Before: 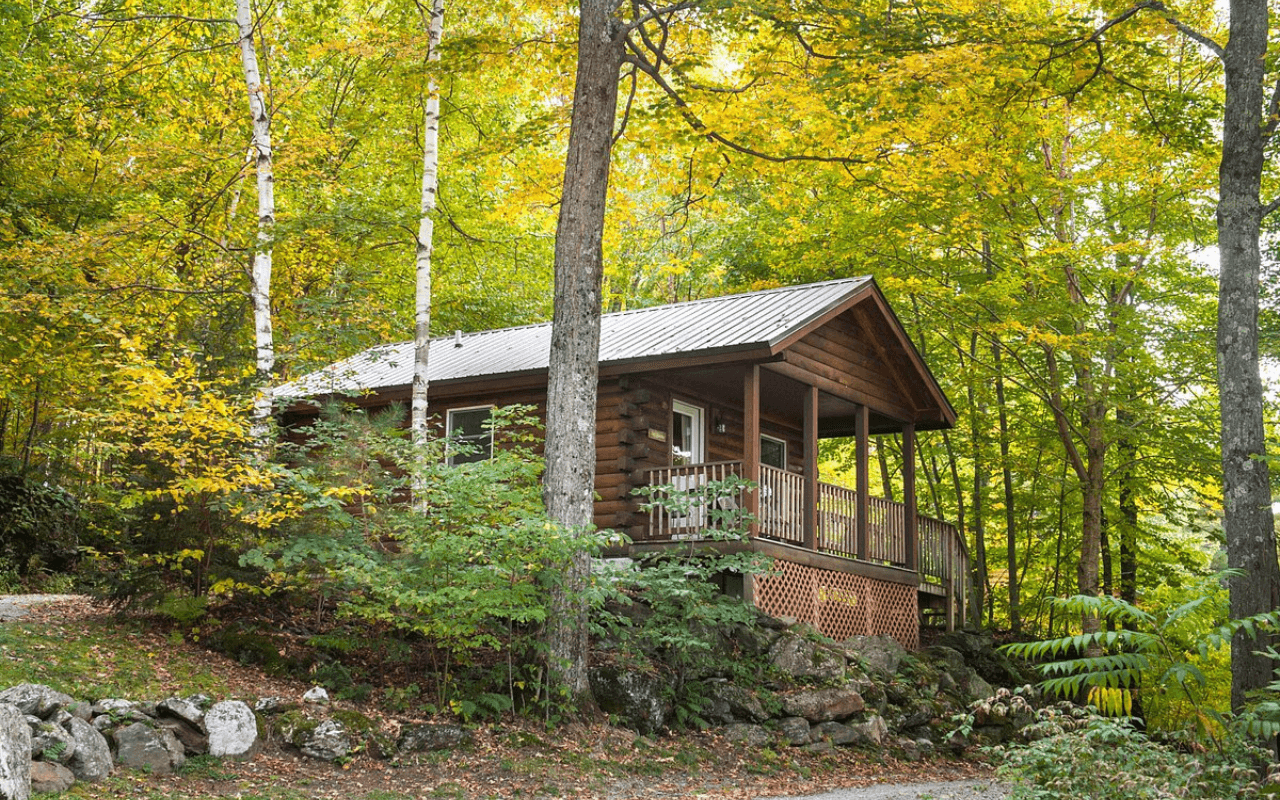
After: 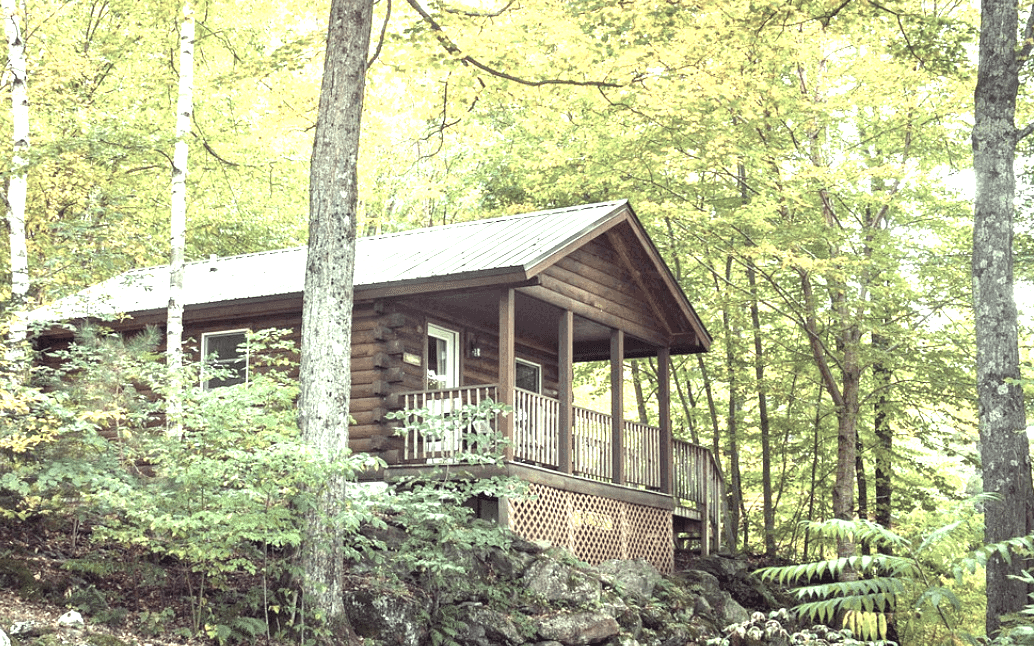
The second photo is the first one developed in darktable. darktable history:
color correction: highlights a* -20.17, highlights b* 20.27, shadows a* 20.03, shadows b* -20.46, saturation 0.43
exposure: black level correction 0.001, exposure 1.398 EV, compensate exposure bias true, compensate highlight preservation false
crop: left 19.159%, top 9.58%, bottom 9.58%
